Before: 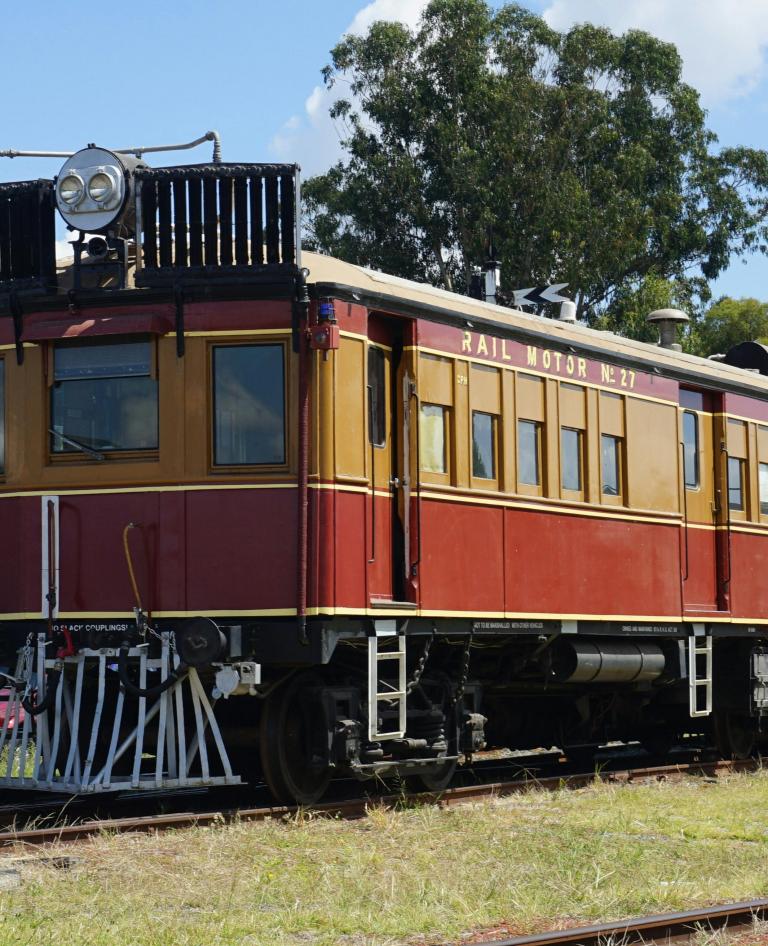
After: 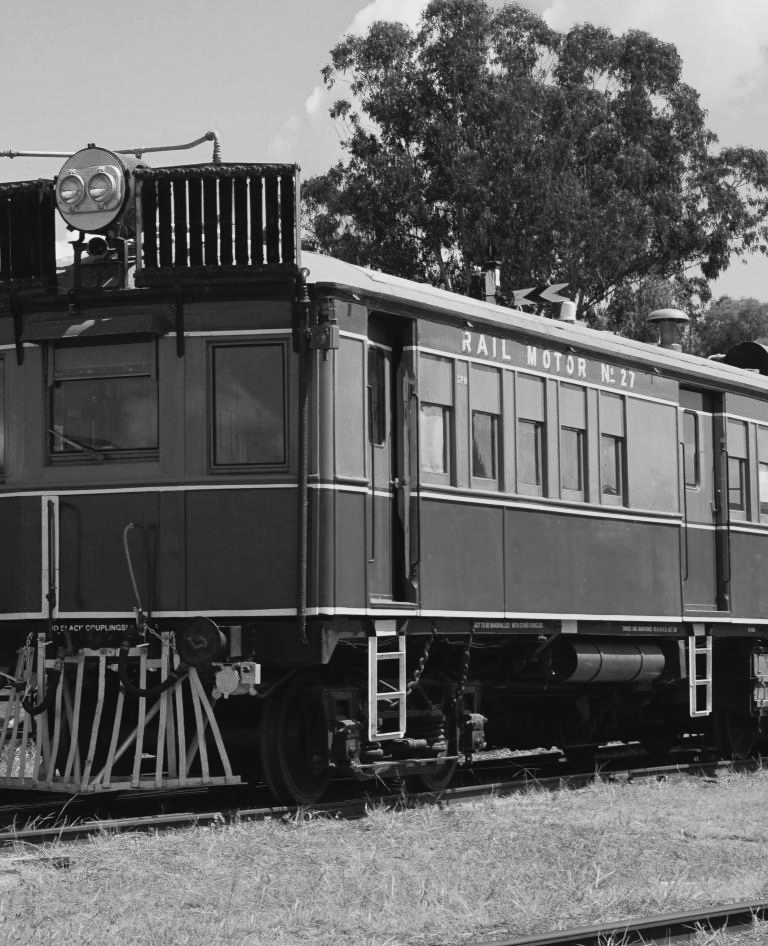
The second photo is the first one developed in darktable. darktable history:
tone curve: curves: ch0 [(0, 0.024) (0.119, 0.146) (0.474, 0.485) (0.718, 0.739) (0.817, 0.839) (1, 0.998)]; ch1 [(0, 0) (0.377, 0.416) (0.439, 0.451) (0.477, 0.485) (0.501, 0.503) (0.538, 0.544) (0.58, 0.613) (0.664, 0.7) (0.783, 0.804) (1, 1)]; ch2 [(0, 0) (0.38, 0.405) (0.463, 0.456) (0.498, 0.497) (0.524, 0.535) (0.578, 0.576) (0.648, 0.665) (1, 1)], color space Lab, independent channels, preserve colors none
white balance: red 1, blue 1
monochrome: a 14.95, b -89.96
